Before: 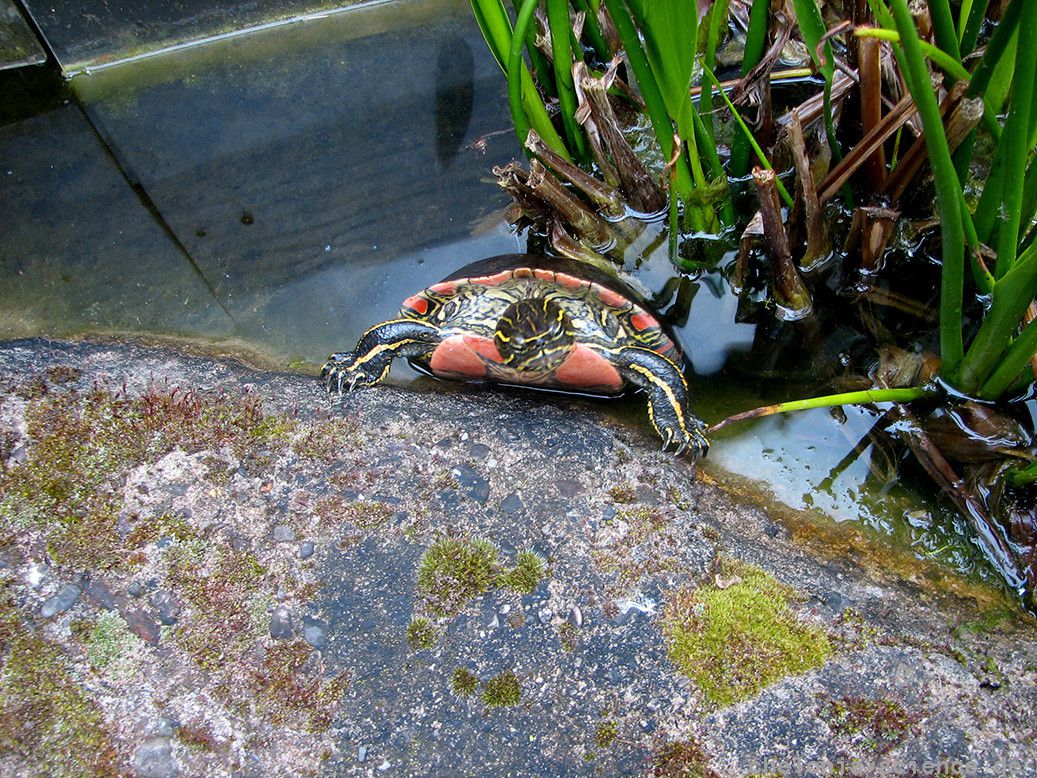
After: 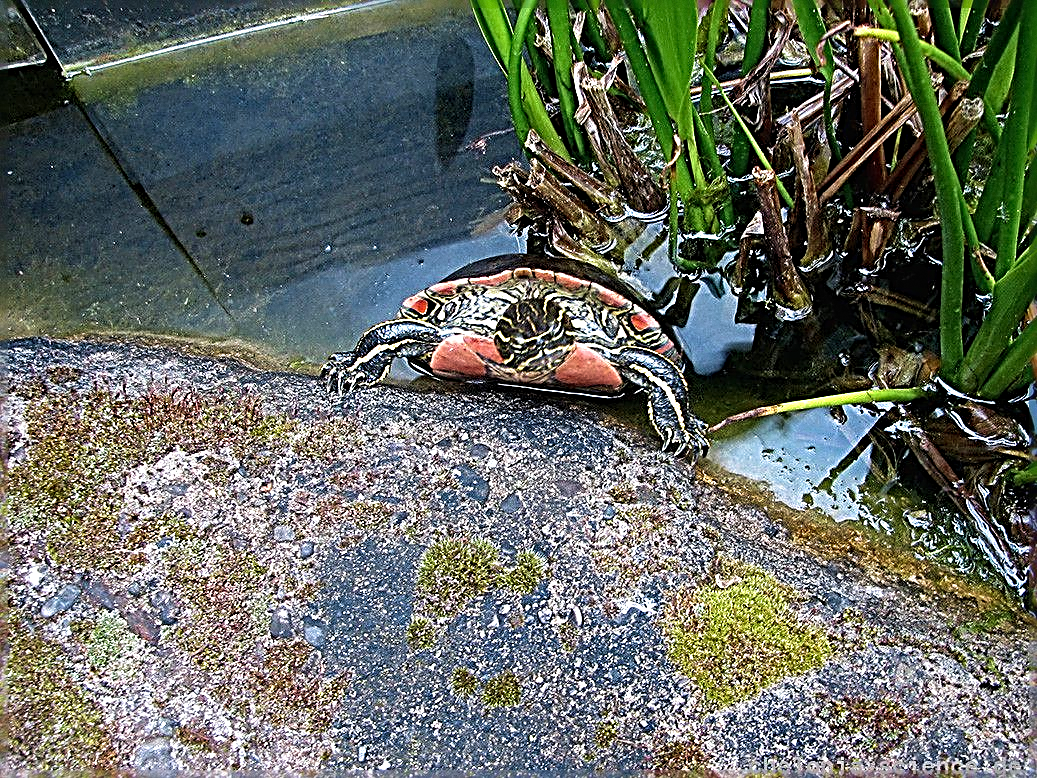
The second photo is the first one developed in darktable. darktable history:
grain: coarseness 0.09 ISO, strength 10%
velvia: on, module defaults
exposure: black level correction -0.001, exposure 0.08 EV, compensate highlight preservation false
sharpen: radius 3.158, amount 1.731
tone equalizer: on, module defaults
